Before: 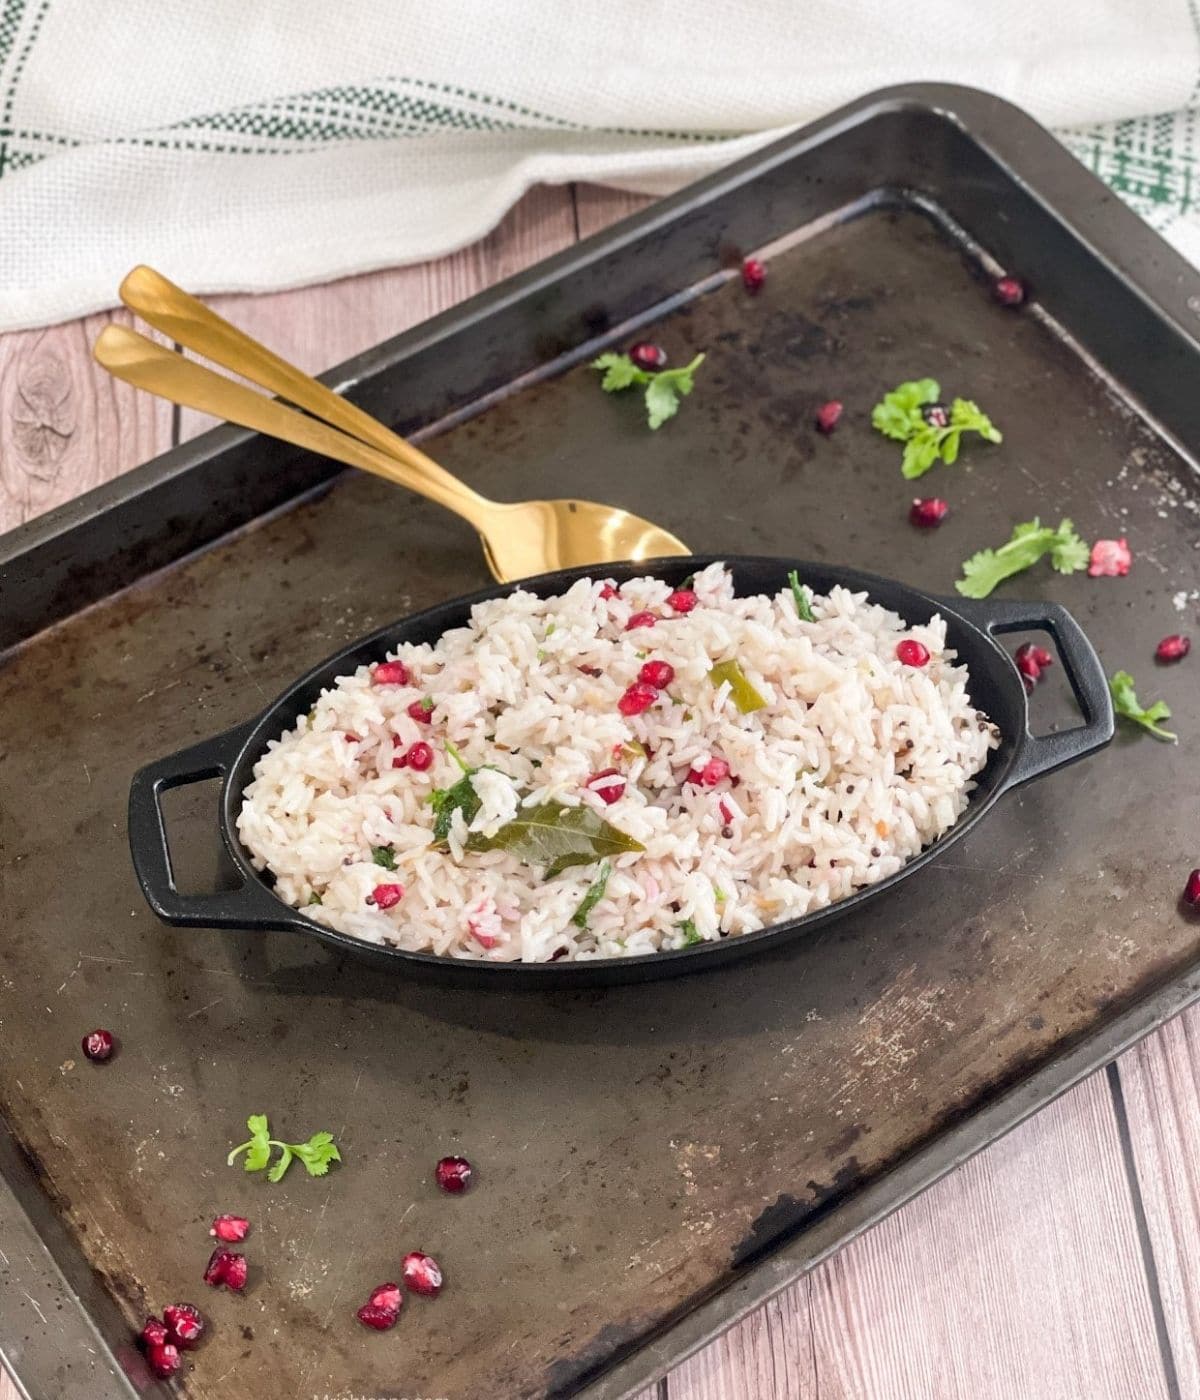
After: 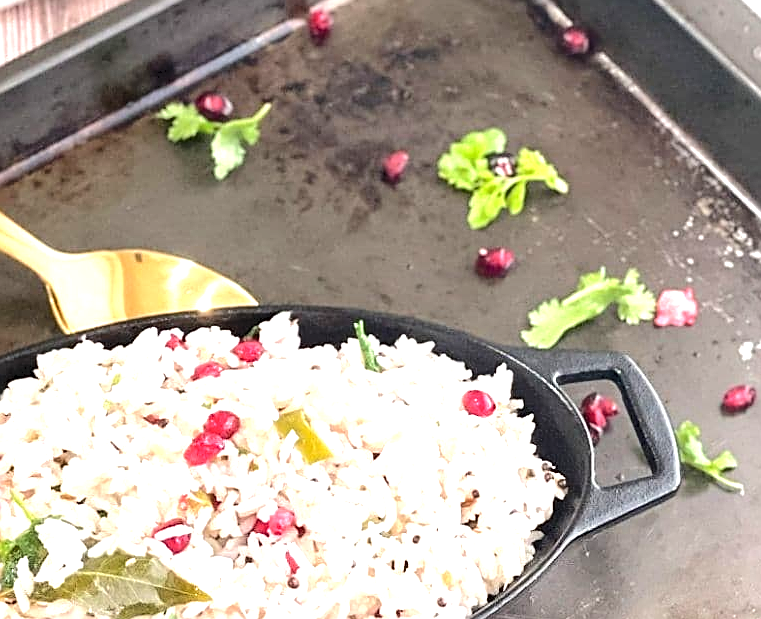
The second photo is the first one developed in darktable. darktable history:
sharpen: amount 0.577
exposure: exposure 0.672 EV, compensate highlight preservation false
crop: left 36.24%, top 17.913%, right 0.334%, bottom 37.868%
tone equalizer: -8 EV -0.452 EV, -7 EV -0.427 EV, -6 EV -0.329 EV, -5 EV -0.189 EV, -3 EV 0.246 EV, -2 EV 0.308 EV, -1 EV 0.401 EV, +0 EV 0.429 EV
tone curve: curves: ch0 [(0, 0) (0.003, 0.054) (0.011, 0.058) (0.025, 0.069) (0.044, 0.087) (0.069, 0.1) (0.1, 0.123) (0.136, 0.152) (0.177, 0.183) (0.224, 0.234) (0.277, 0.291) (0.335, 0.367) (0.399, 0.441) (0.468, 0.524) (0.543, 0.6) (0.623, 0.673) (0.709, 0.744) (0.801, 0.812) (0.898, 0.89) (1, 1)], color space Lab, independent channels, preserve colors none
